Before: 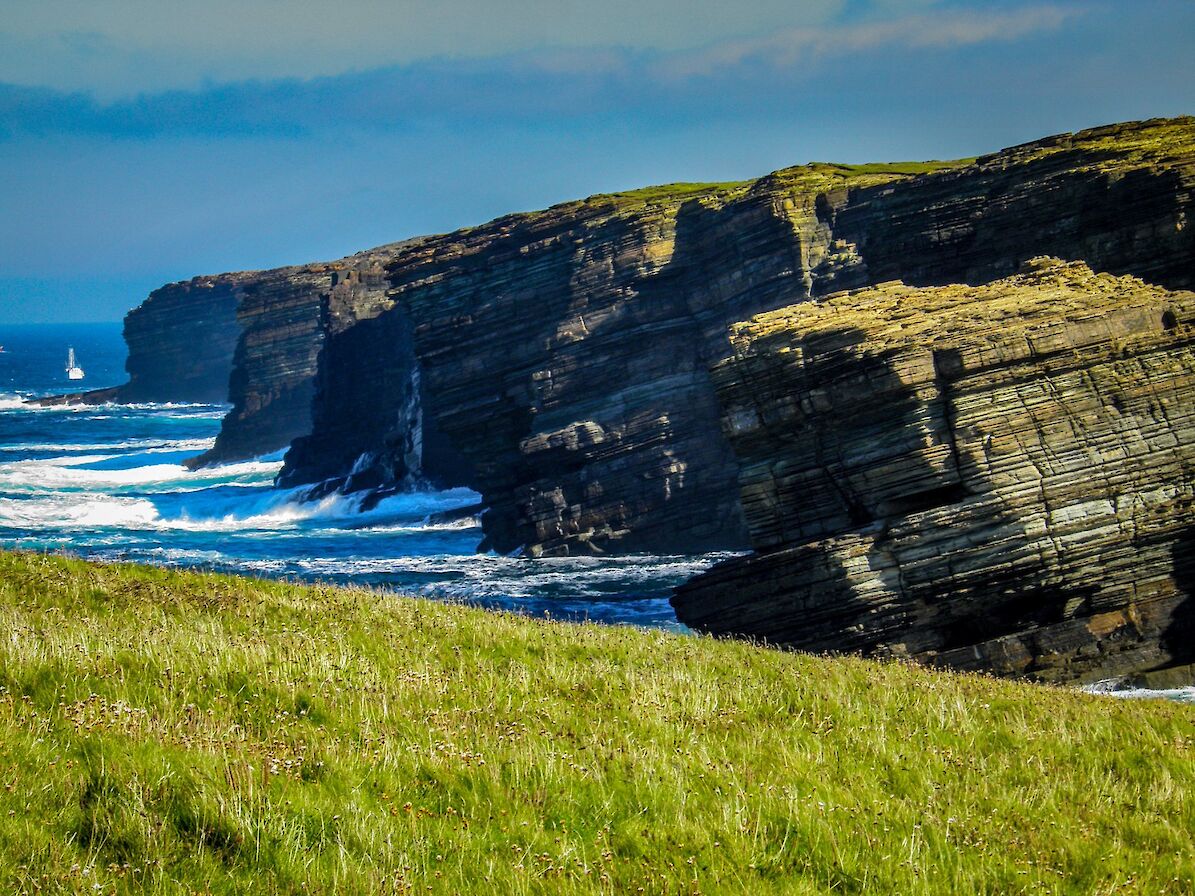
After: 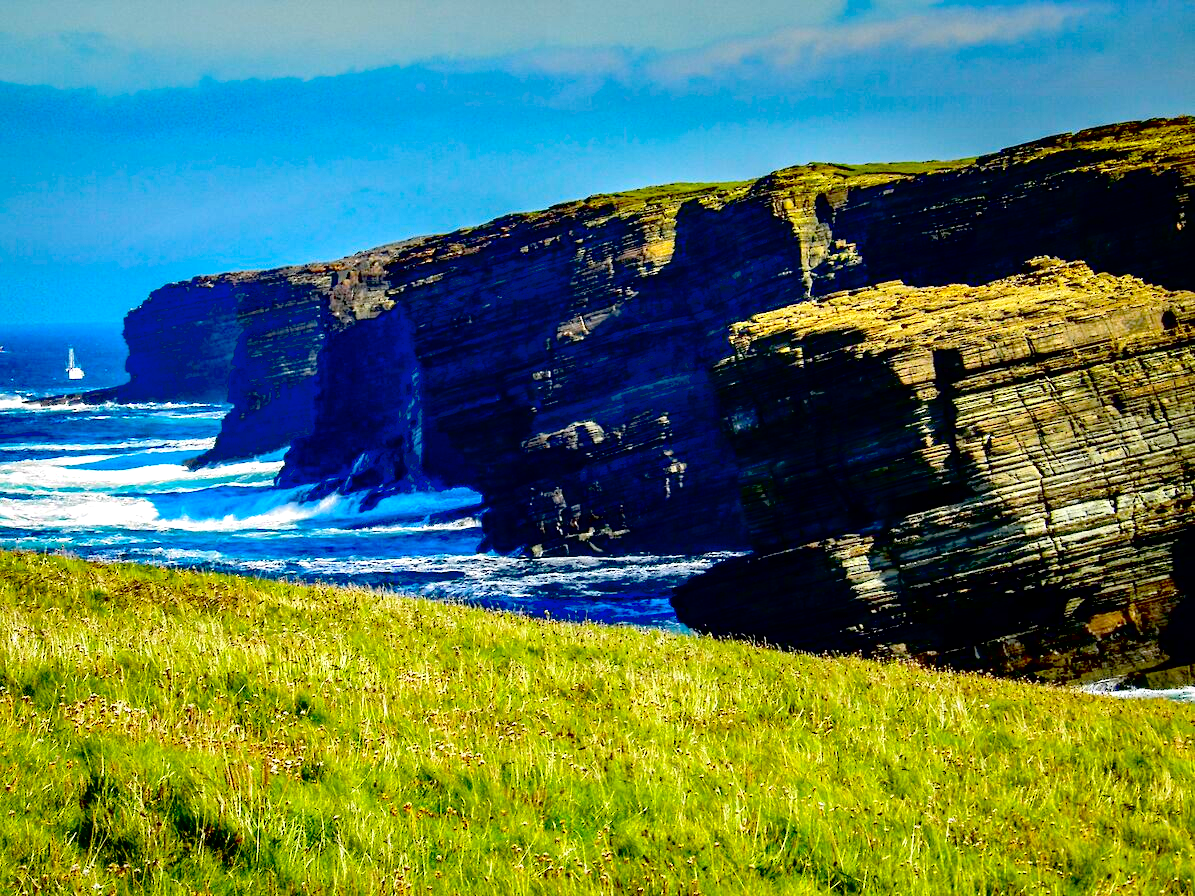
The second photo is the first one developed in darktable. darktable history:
haze removal: strength 0.1, compatibility mode true, adaptive false
exposure: black level correction 0.04, exposure 0.5 EV, compensate highlight preservation false
contrast brightness saturation: contrast 0.07, brightness 0.08, saturation 0.18
